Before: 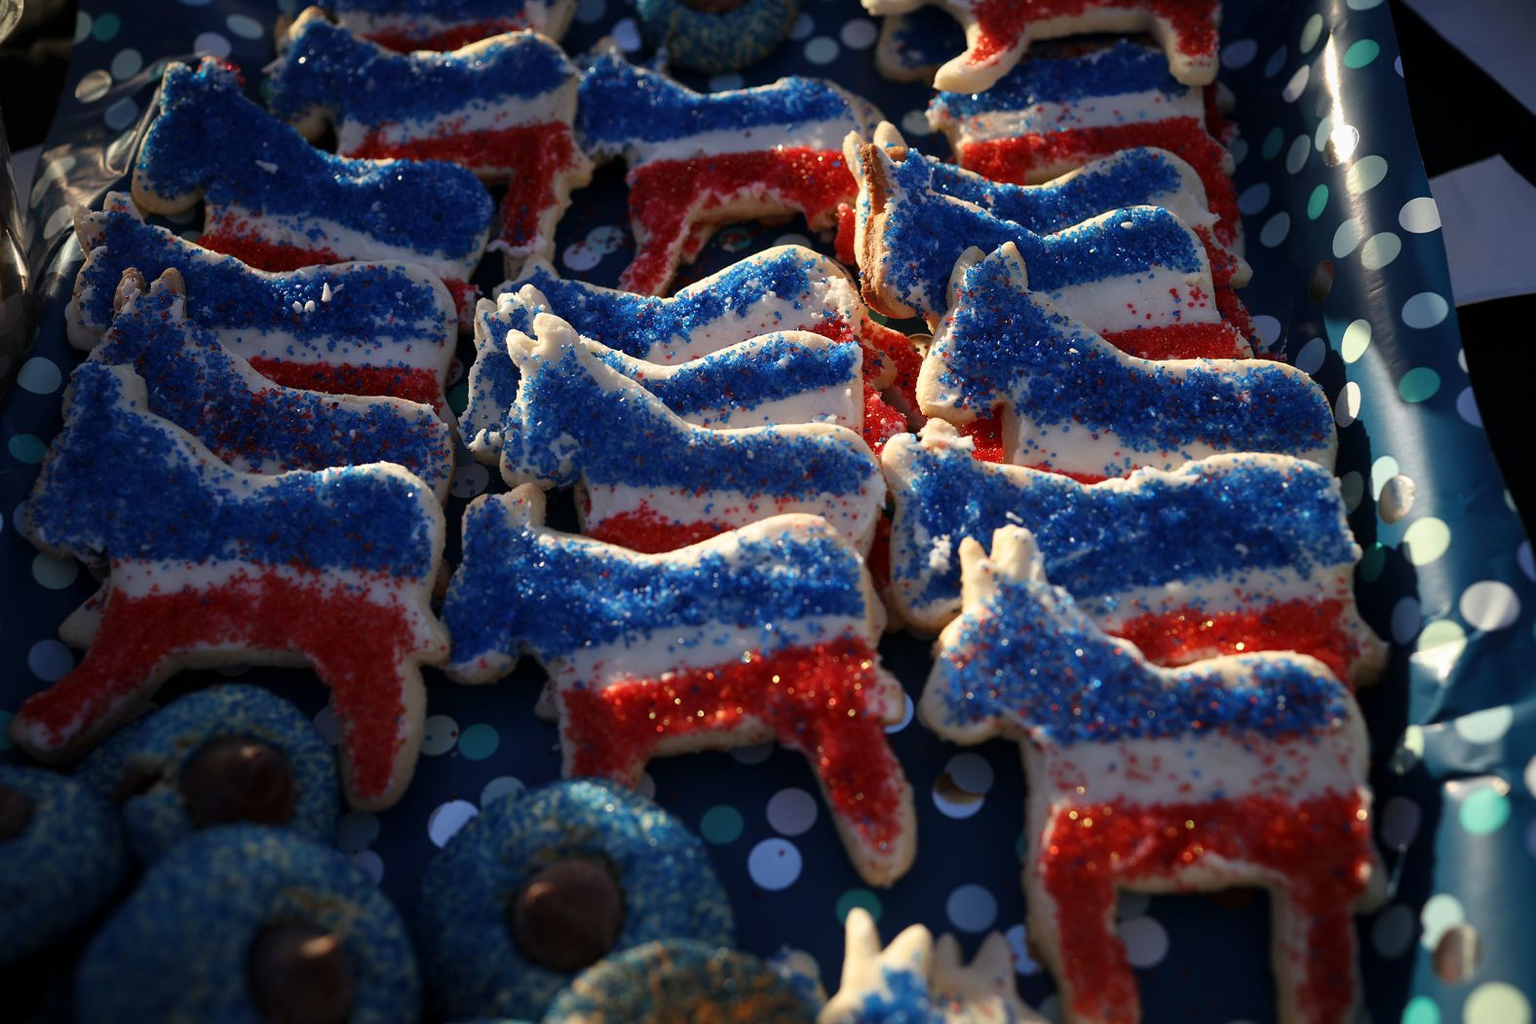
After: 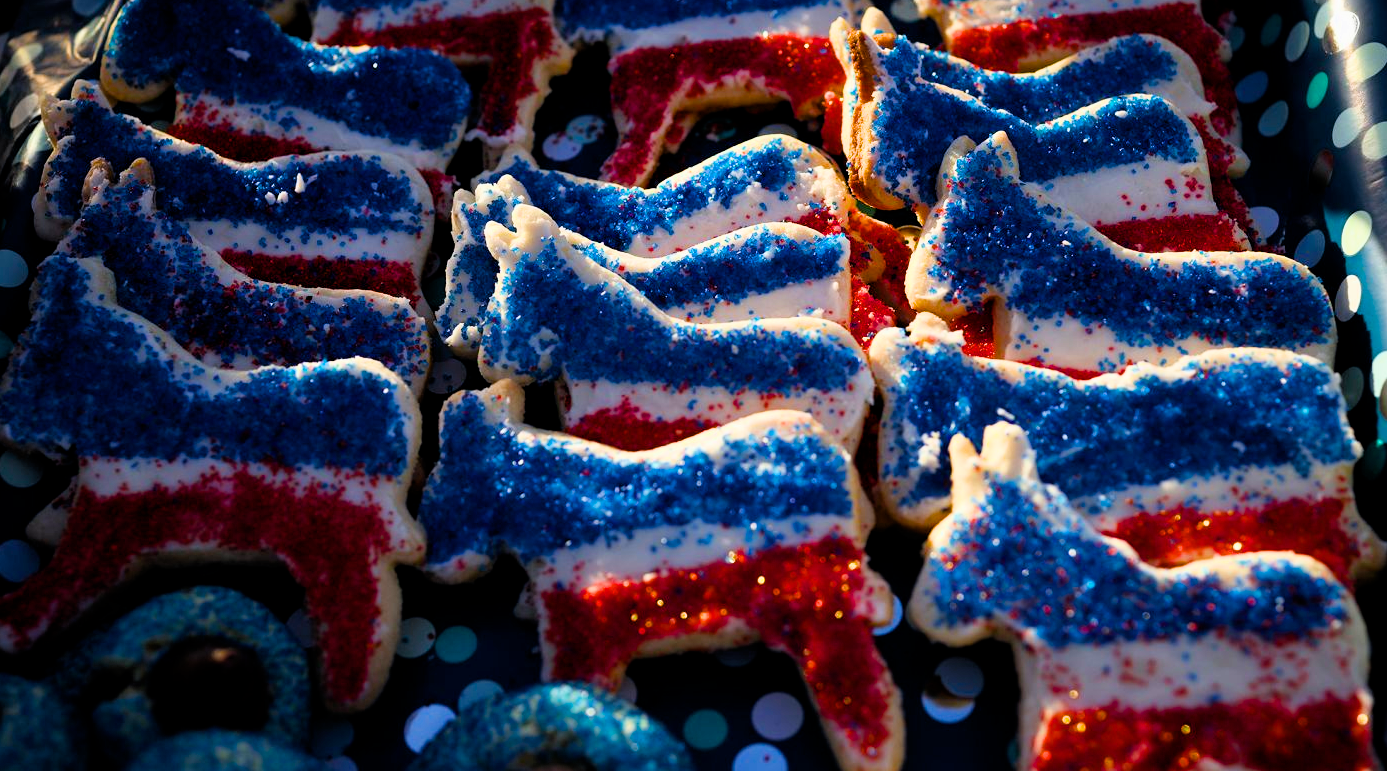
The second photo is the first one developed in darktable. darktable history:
crop and rotate: left 2.3%, top 11.235%, right 9.65%, bottom 15.383%
color balance rgb: perceptual saturation grading › global saturation 37.274%, perceptual saturation grading › shadows 35.498%, perceptual brilliance grading › global brilliance 11.994%, perceptual brilliance grading › highlights 15.14%, global vibrance 20%
filmic rgb: black relative exposure -7.77 EV, white relative exposure 4.46 EV, threshold 3.01 EV, target black luminance 0%, hardness 3.76, latitude 50.63%, contrast 1.078, highlights saturation mix 8.97%, shadows ↔ highlights balance -0.255%, enable highlight reconstruction true
